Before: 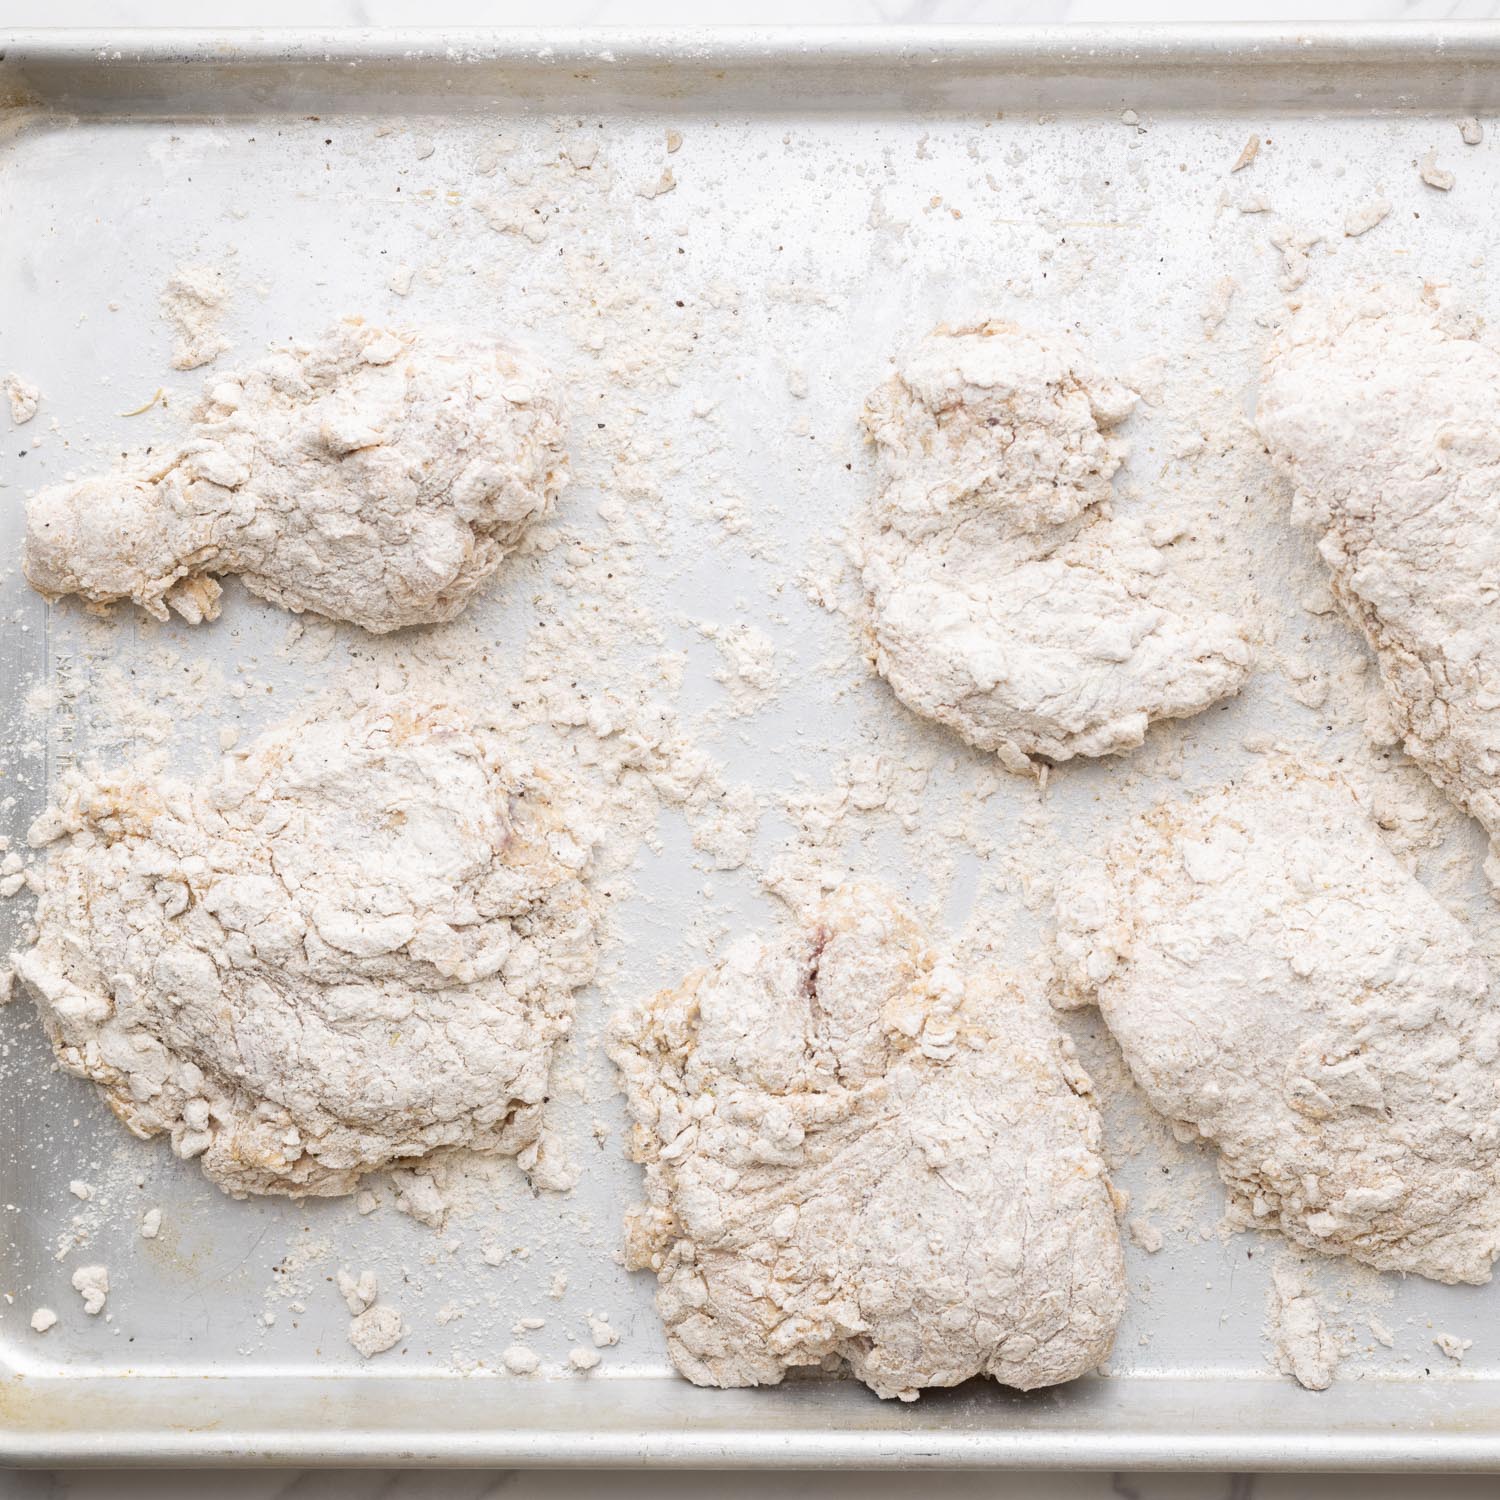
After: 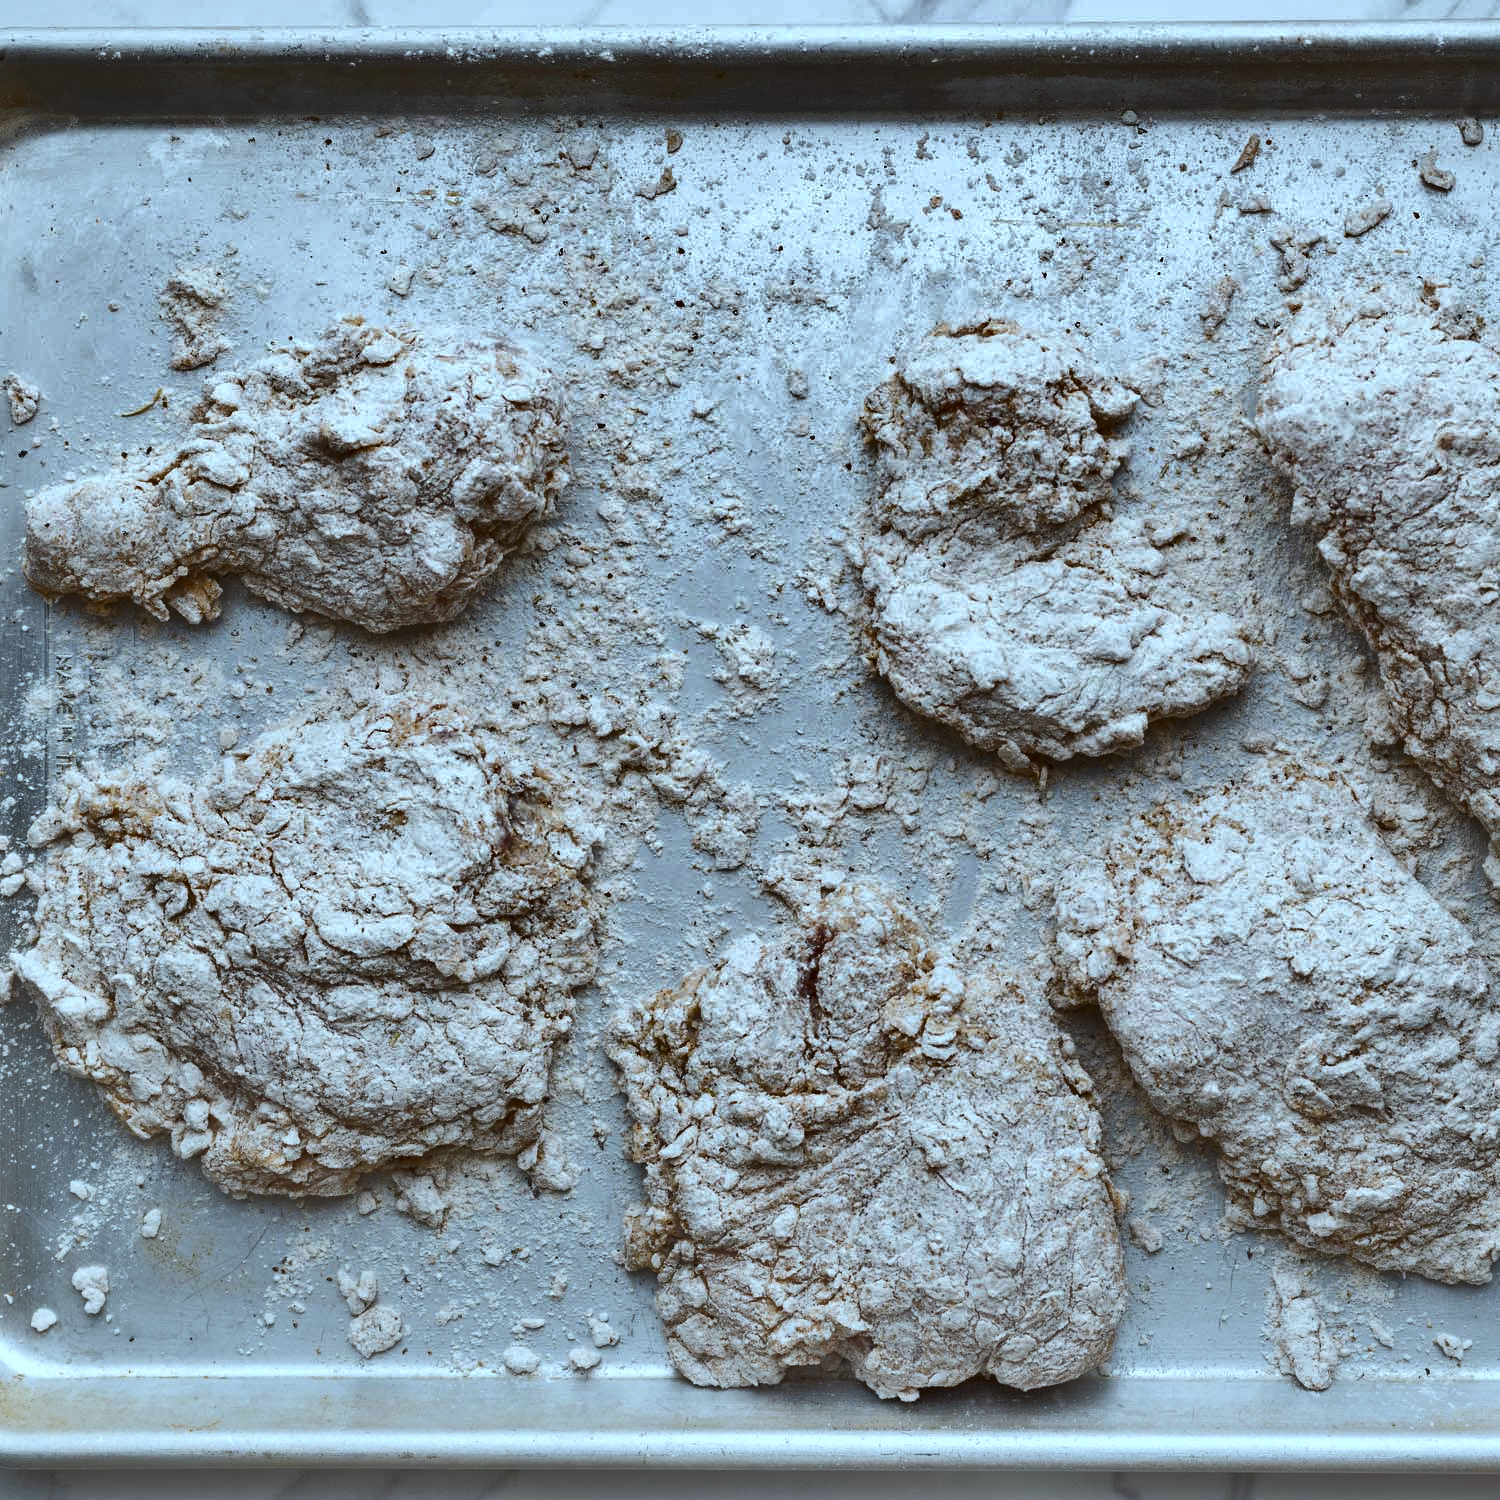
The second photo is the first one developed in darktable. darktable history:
exposure: black level correction 0.001, compensate highlight preservation false
shadows and highlights: shadows 20.97, highlights -81.63, soften with gaussian
color correction: highlights a* -10.4, highlights b* -19.33
